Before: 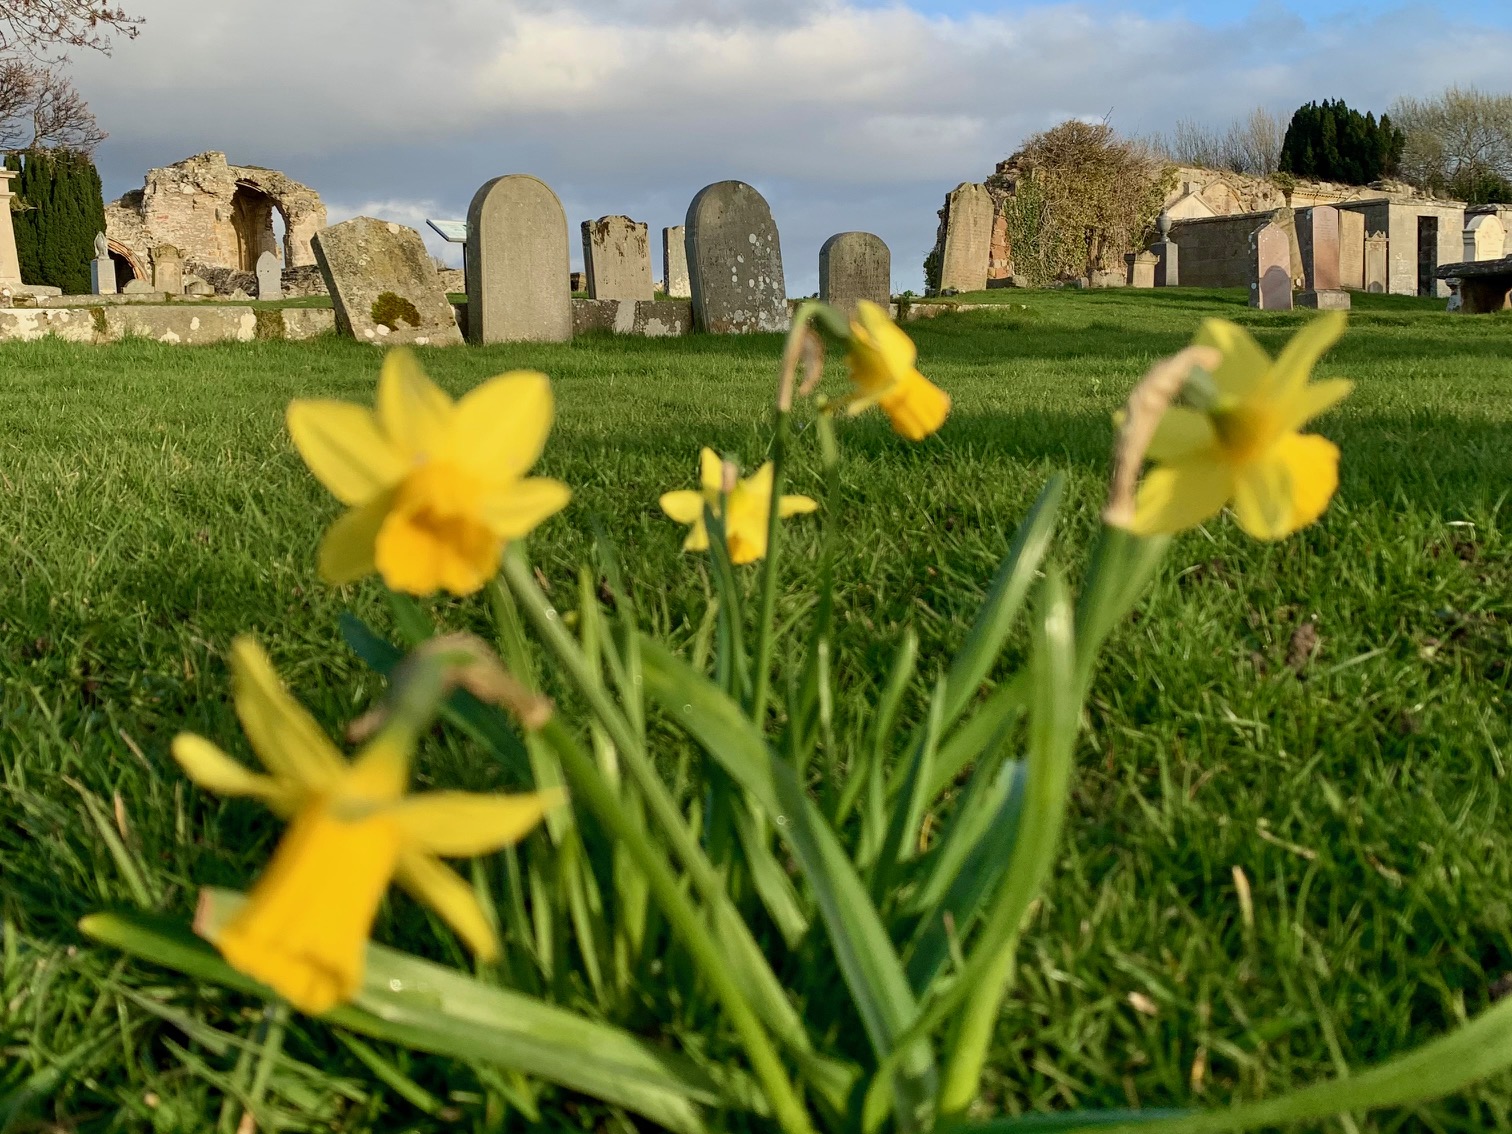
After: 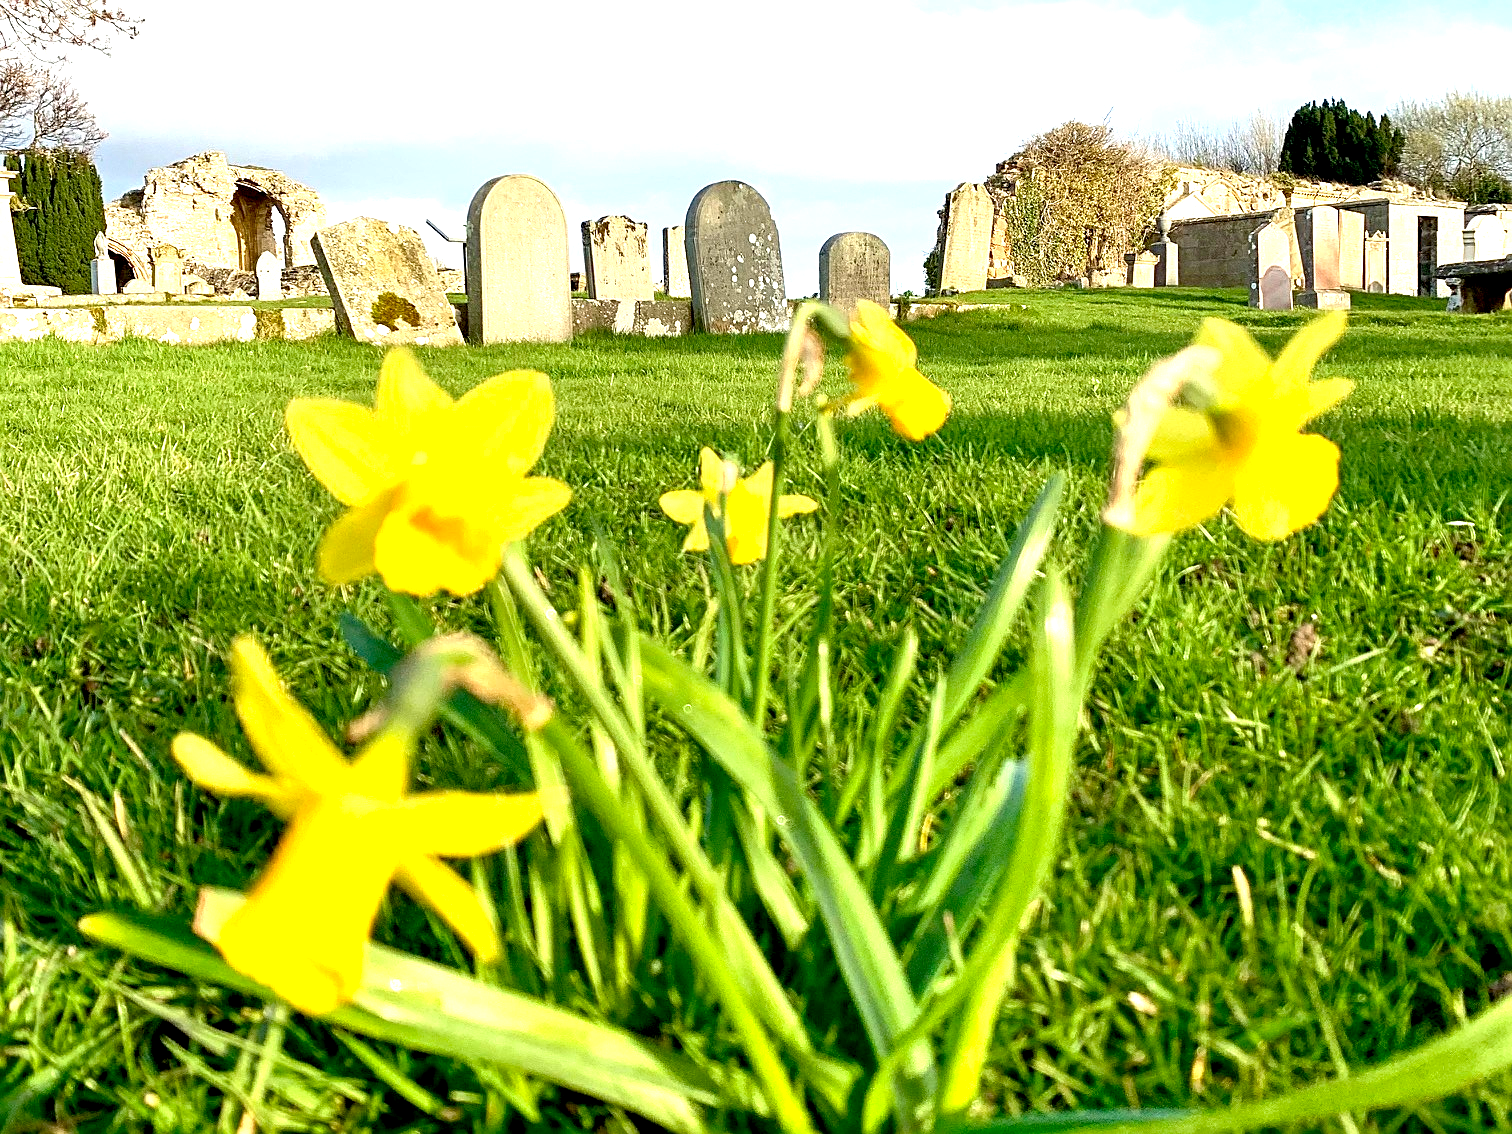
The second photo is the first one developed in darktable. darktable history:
exposure: black level correction 0.001, exposure 1.646 EV, compensate exposure bias true, compensate highlight preservation false
sharpen: on, module defaults
